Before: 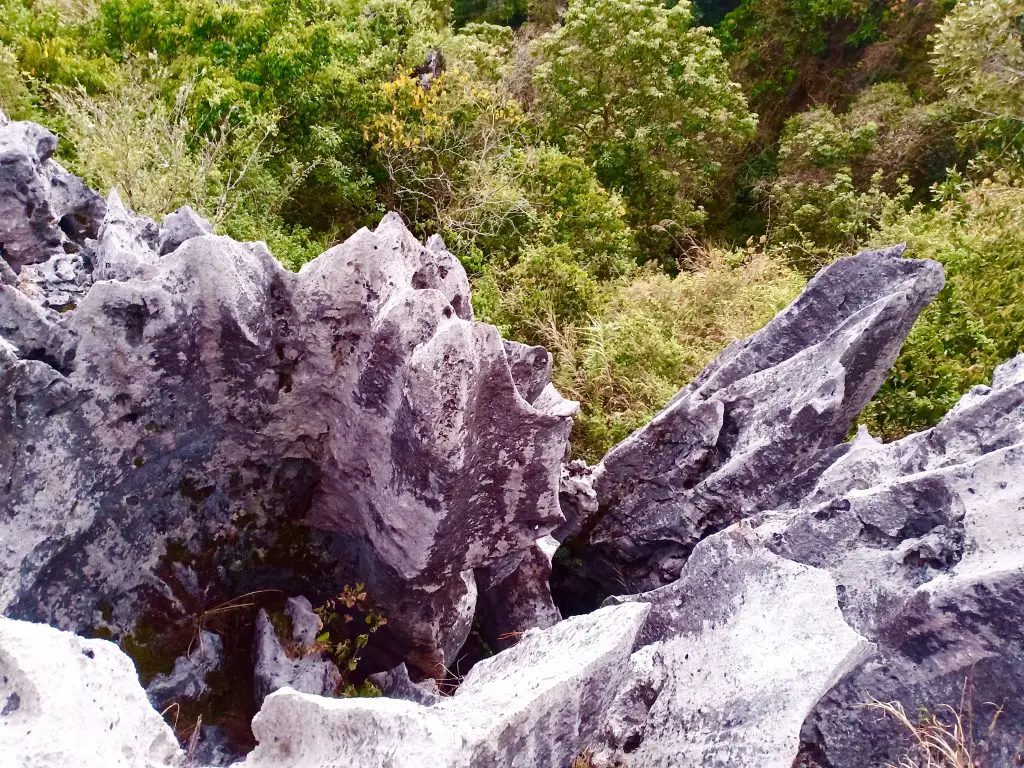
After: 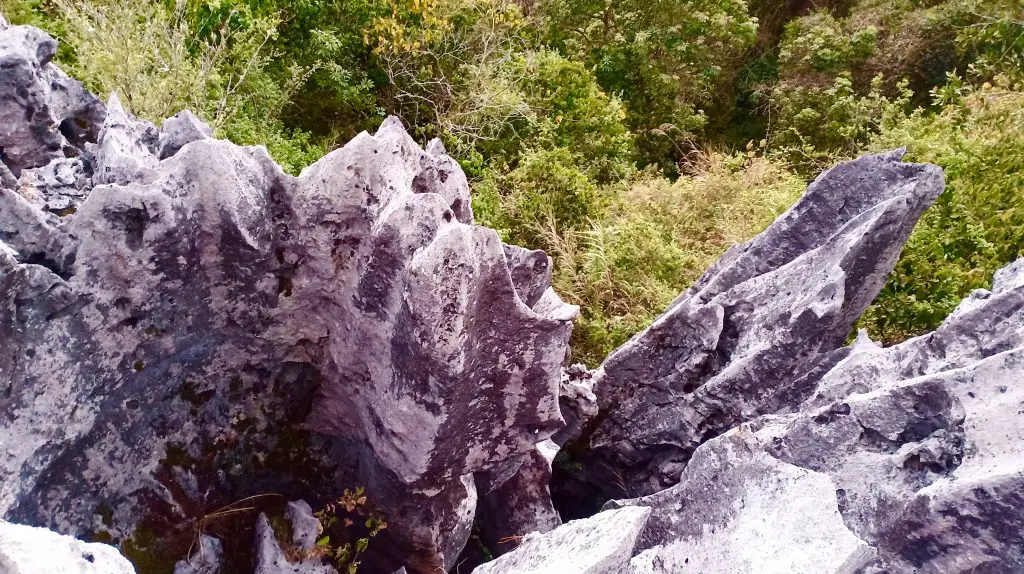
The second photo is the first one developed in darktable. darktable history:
crop and rotate: top 12.584%, bottom 12.553%
